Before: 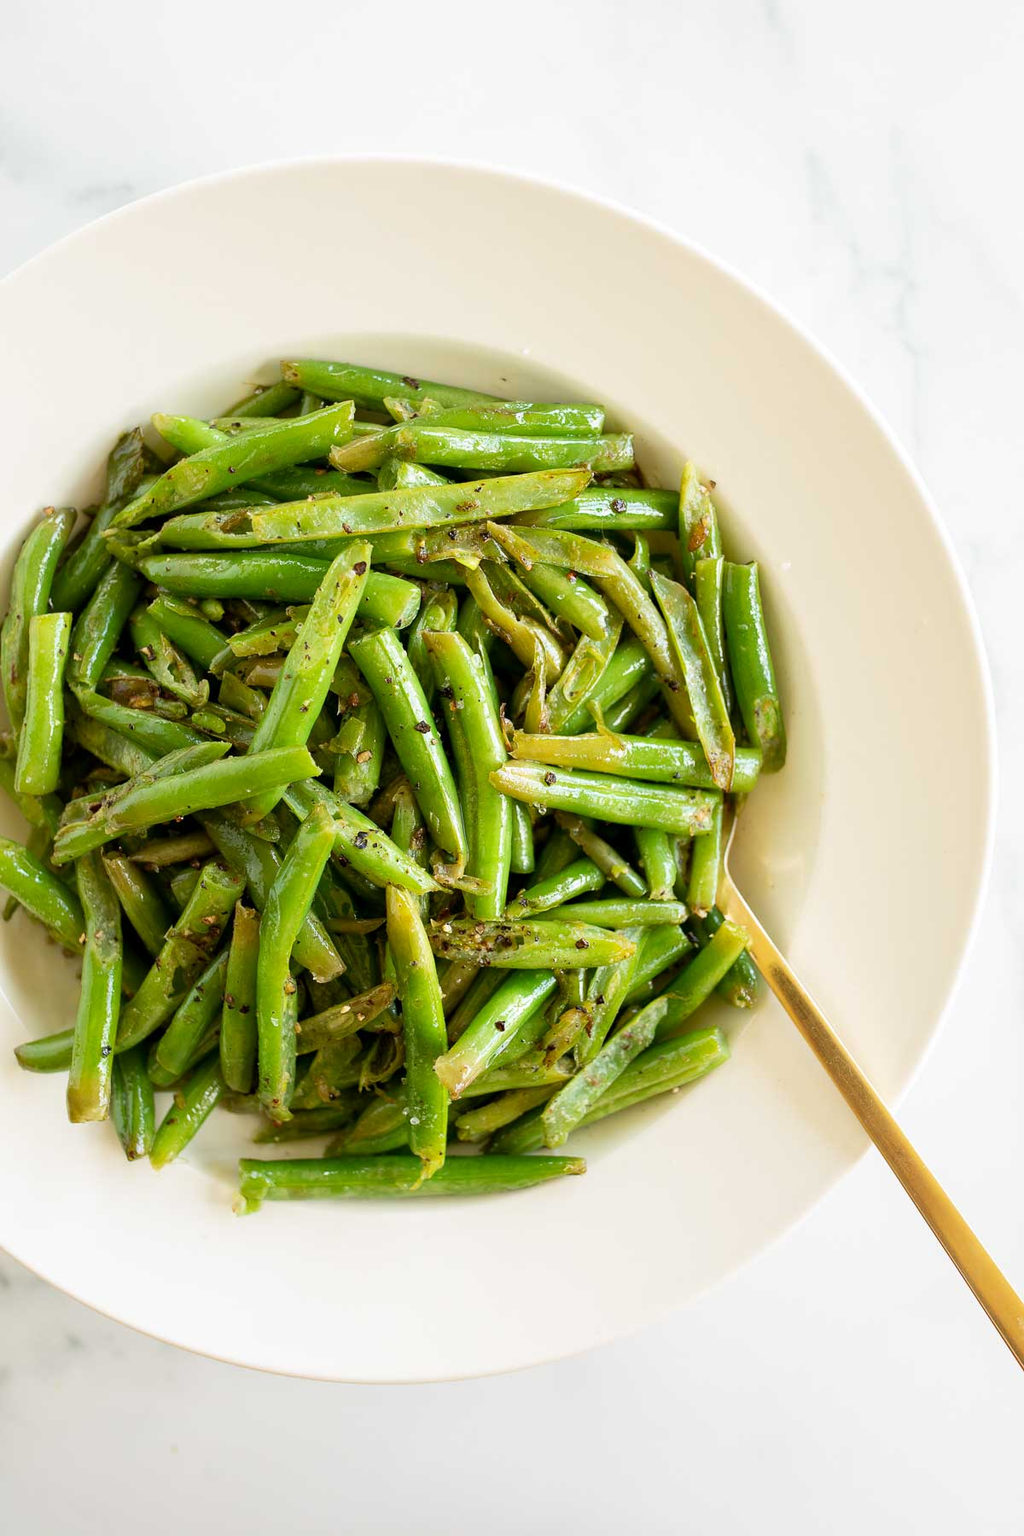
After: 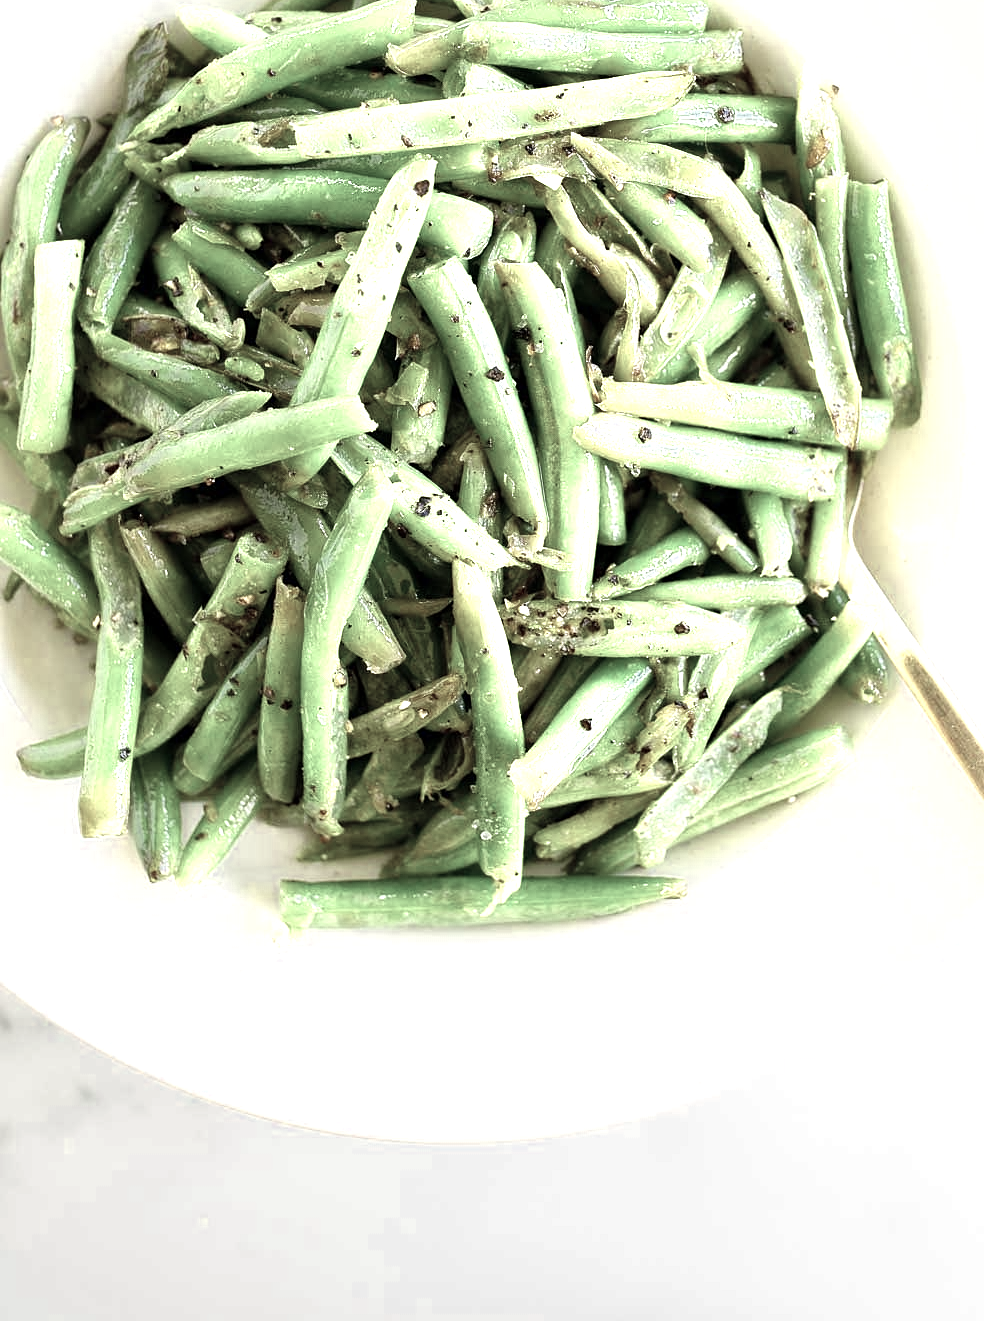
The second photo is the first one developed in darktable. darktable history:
sharpen: radius 1.256, amount 0.297, threshold 0.209
crop: top 26.579%, right 17.97%
exposure: exposure 0.2 EV, compensate highlight preservation false
color zones: curves: ch0 [(0.25, 0.667) (0.758, 0.368)]; ch1 [(0.215, 0.245) (0.761, 0.373)]; ch2 [(0.247, 0.554) (0.761, 0.436)]
